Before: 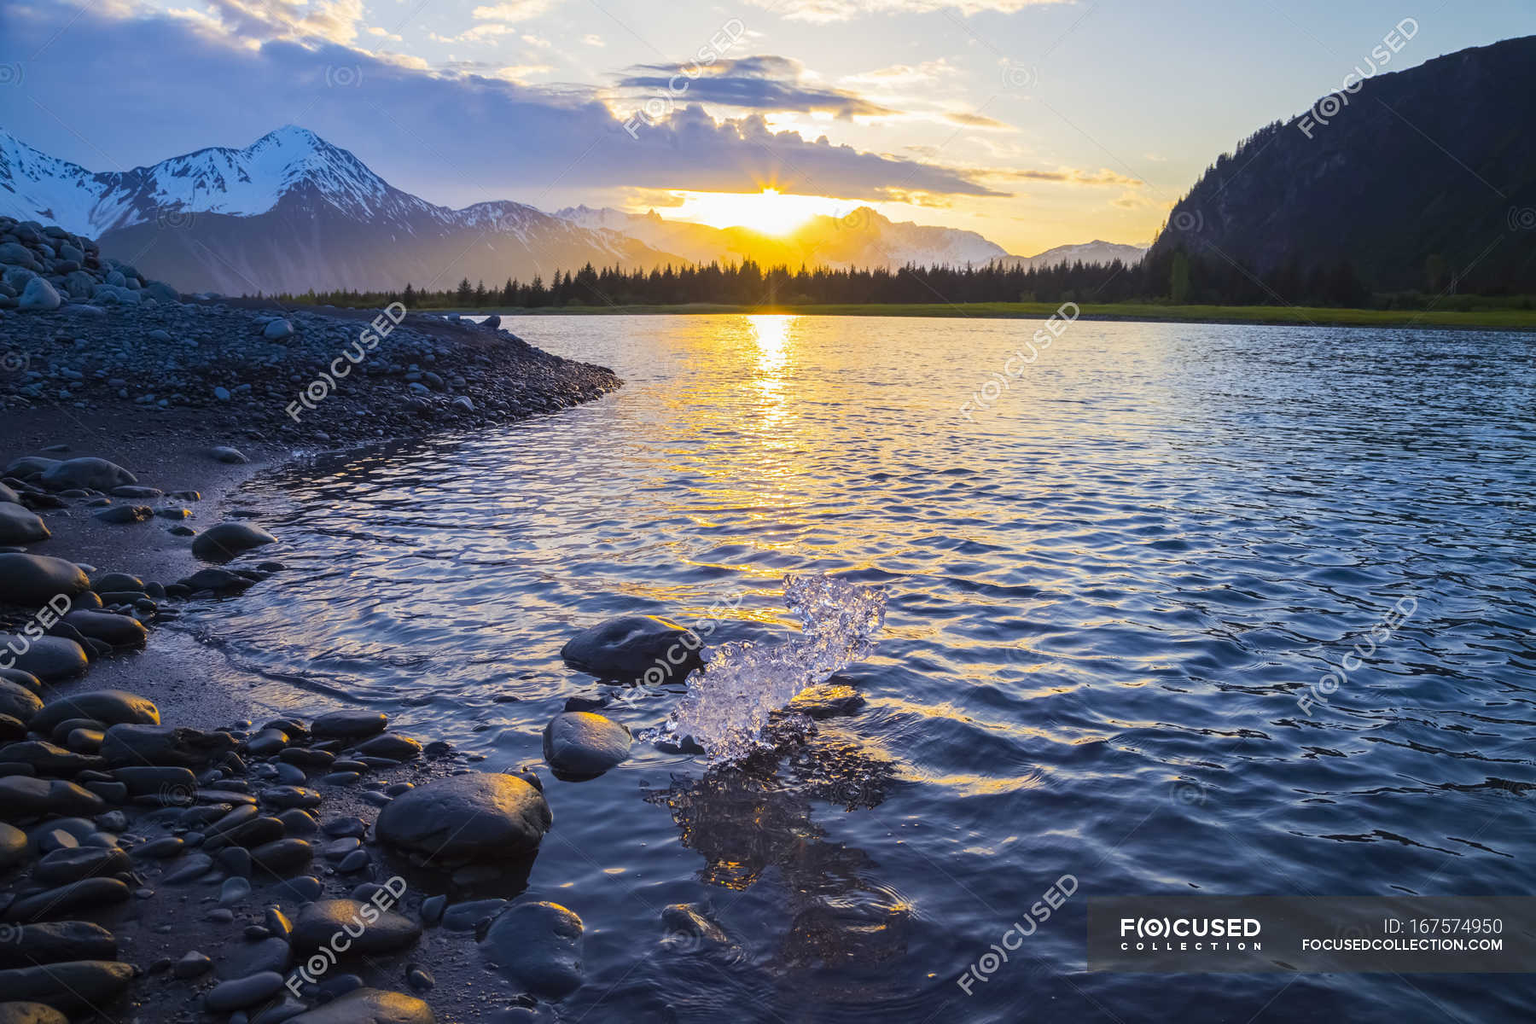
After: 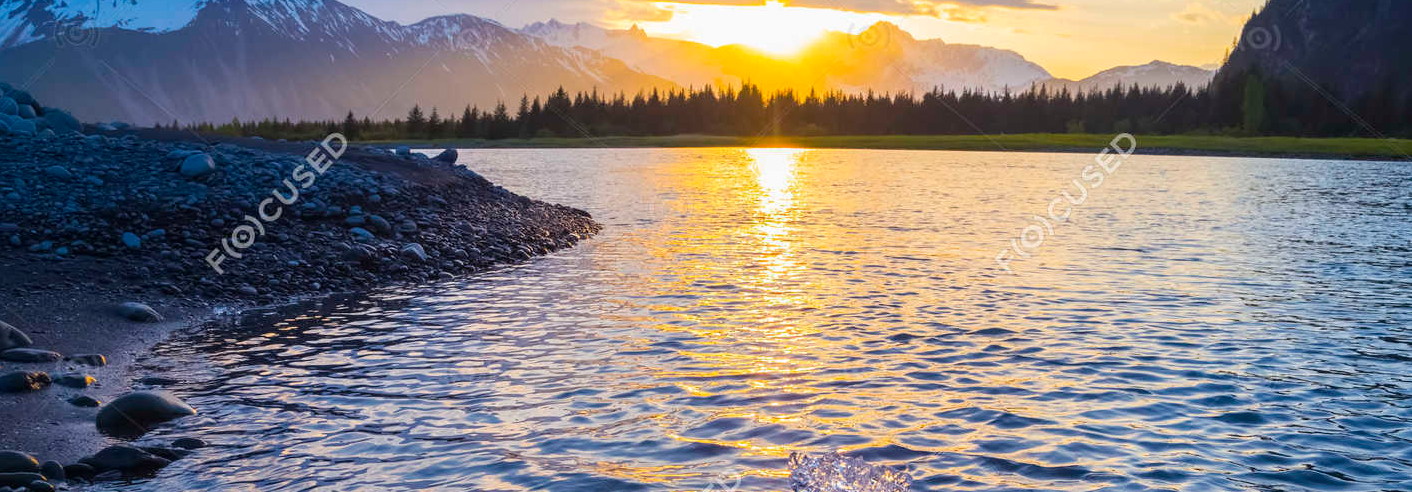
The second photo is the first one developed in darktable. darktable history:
crop: left 7.207%, top 18.424%, right 14.312%, bottom 40.533%
